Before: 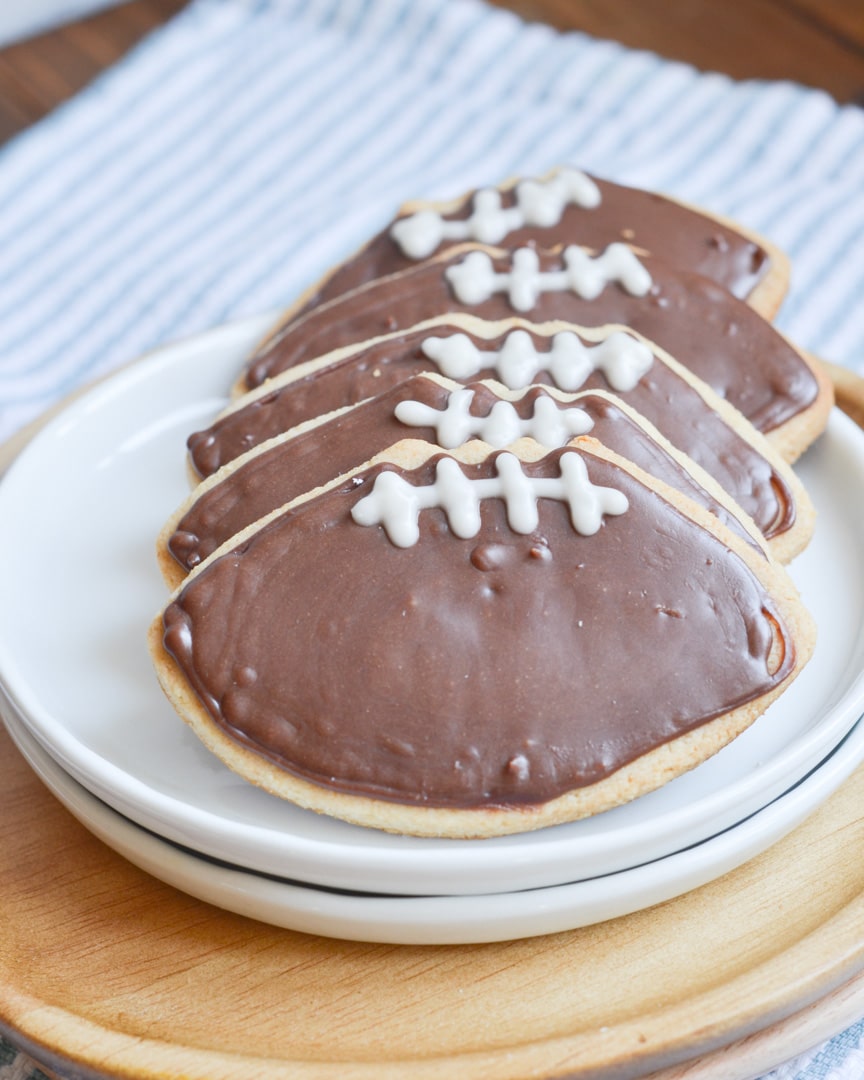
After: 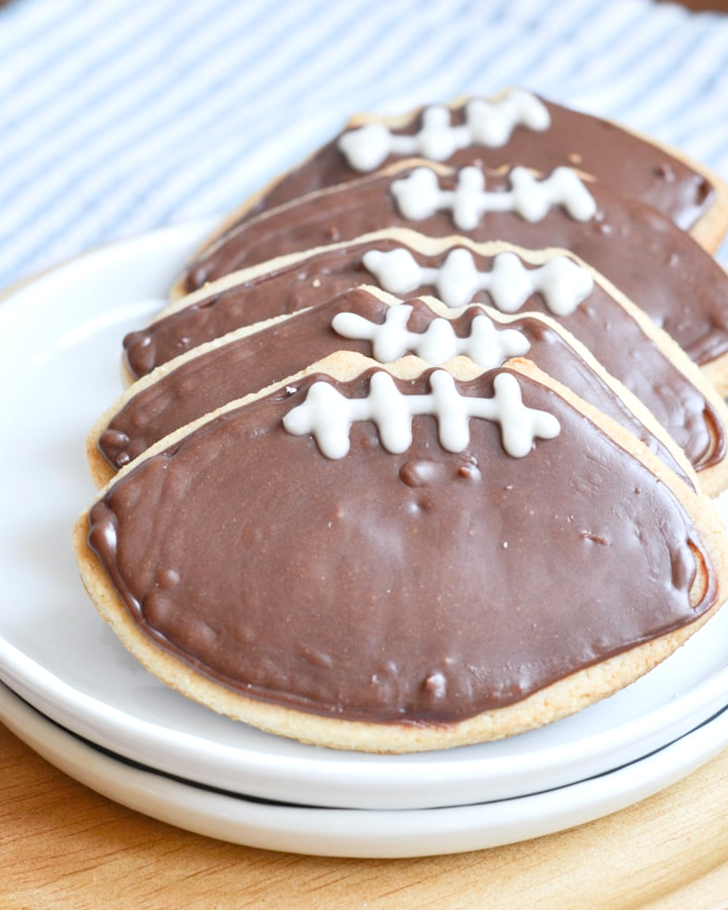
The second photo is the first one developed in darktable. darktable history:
crop and rotate: angle -3.27°, left 5.211%, top 5.211%, right 4.607%, bottom 4.607%
rgb levels: levels [[0.01, 0.419, 0.839], [0, 0.5, 1], [0, 0.5, 1]]
